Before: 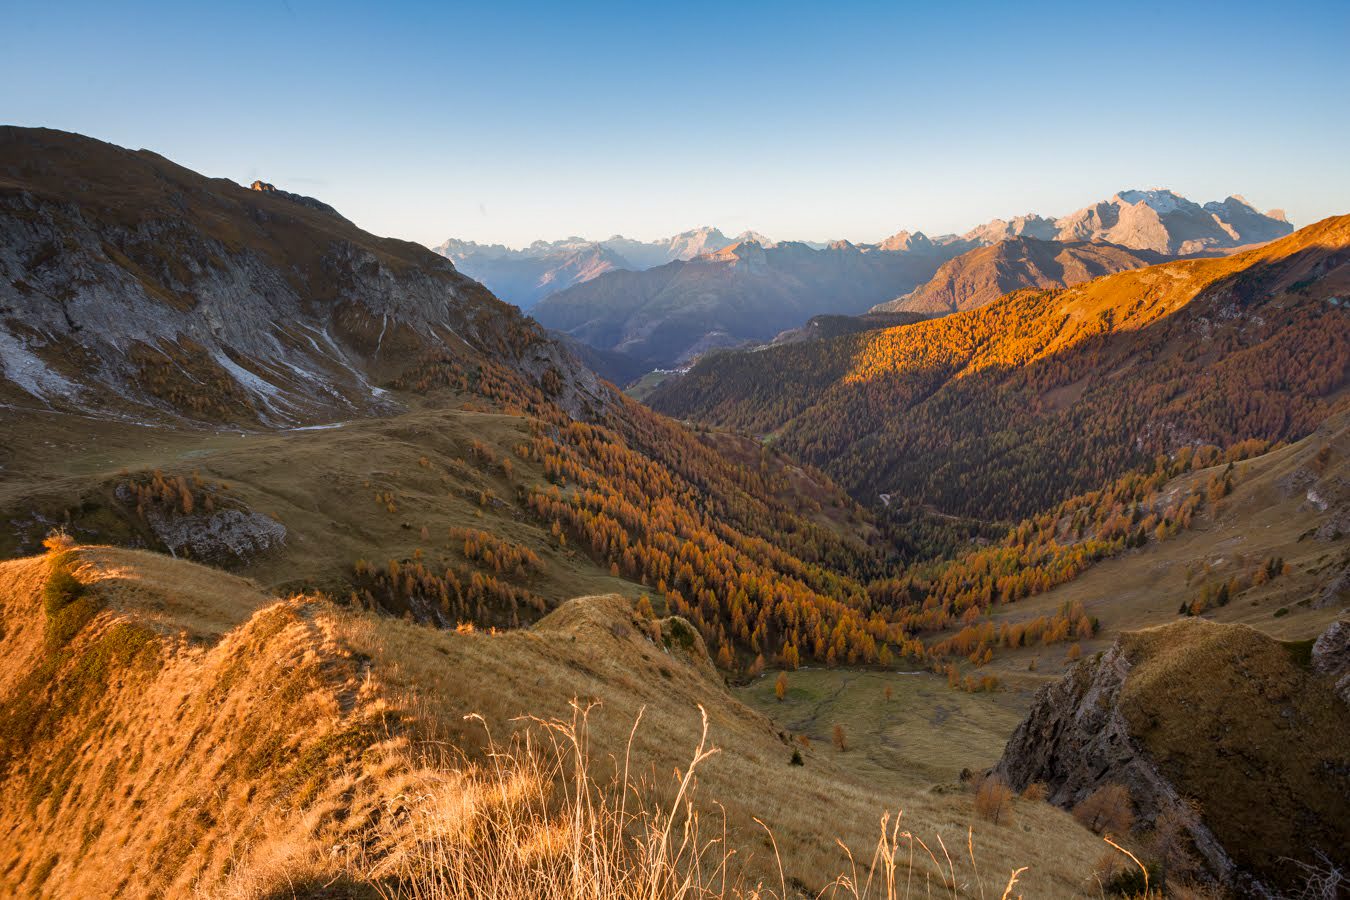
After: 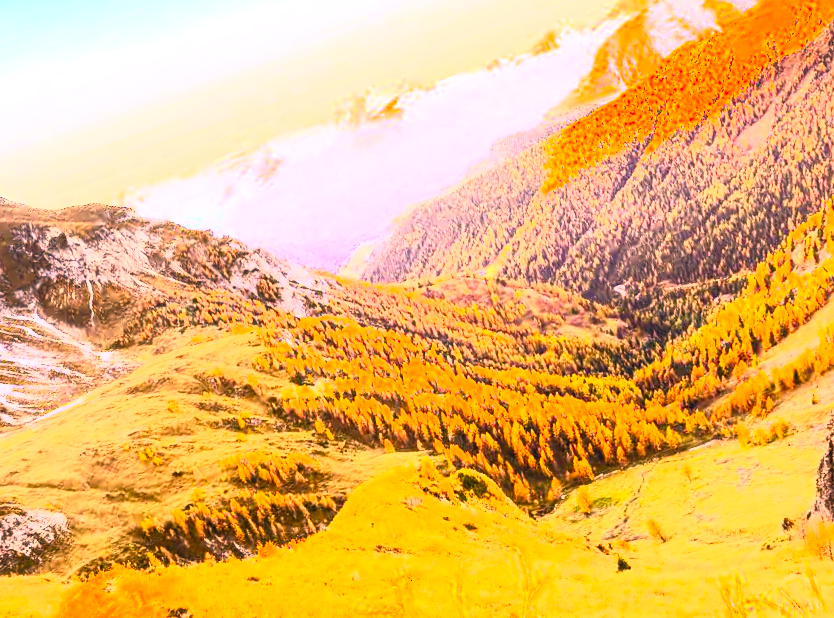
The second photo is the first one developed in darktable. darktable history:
color correction: highlights a* 39.65, highlights b* 39.55, saturation 0.688
exposure: black level correction 0, exposure 1 EV, compensate exposure bias true, compensate highlight preservation false
contrast brightness saturation: contrast 0.995, brightness 0.983, saturation 0.992
crop and rotate: angle 19.22°, left 6.854%, right 4.282%, bottom 1.143%
color balance rgb: linear chroma grading › global chroma 6.743%, perceptual saturation grading › global saturation 19.825%
tone equalizer: -8 EV -1.06 EV, -7 EV -0.984 EV, -6 EV -0.859 EV, -5 EV -0.575 EV, -3 EV 0.559 EV, -2 EV 0.888 EV, -1 EV 0.993 EV, +0 EV 1.07 EV
local contrast: on, module defaults
